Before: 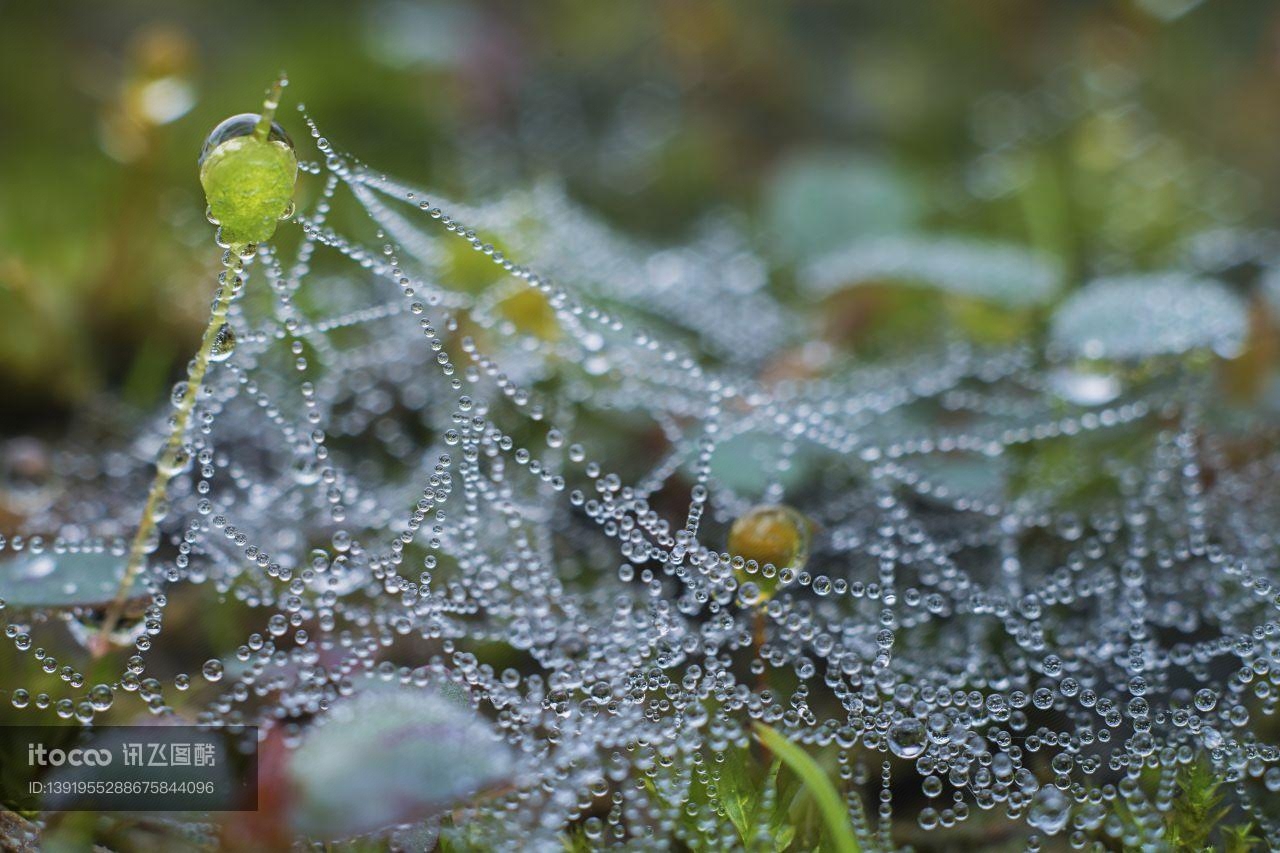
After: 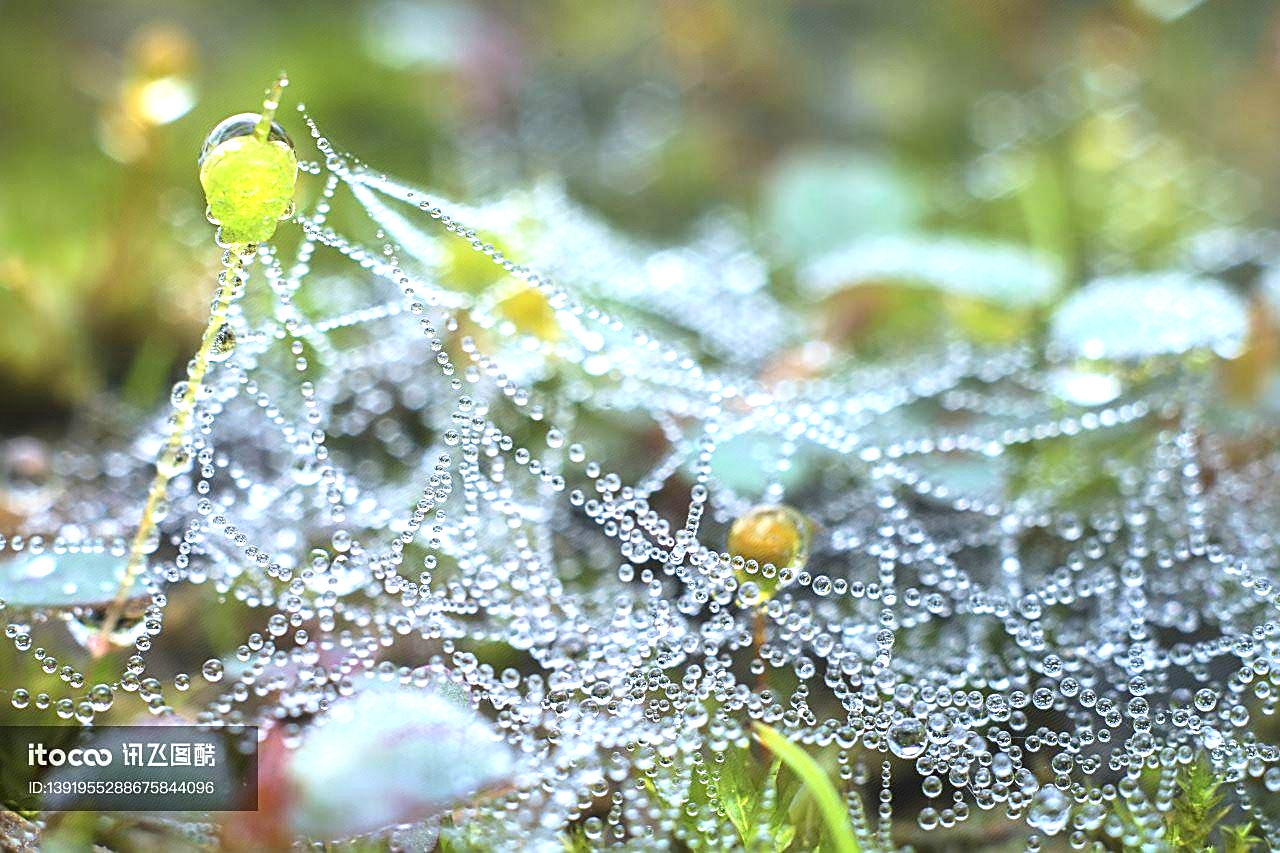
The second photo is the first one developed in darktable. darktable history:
exposure: black level correction 0, exposure 1.377 EV, compensate highlight preservation false
contrast brightness saturation: contrast 0.101, brightness 0.025, saturation 0.017
sharpen: on, module defaults
